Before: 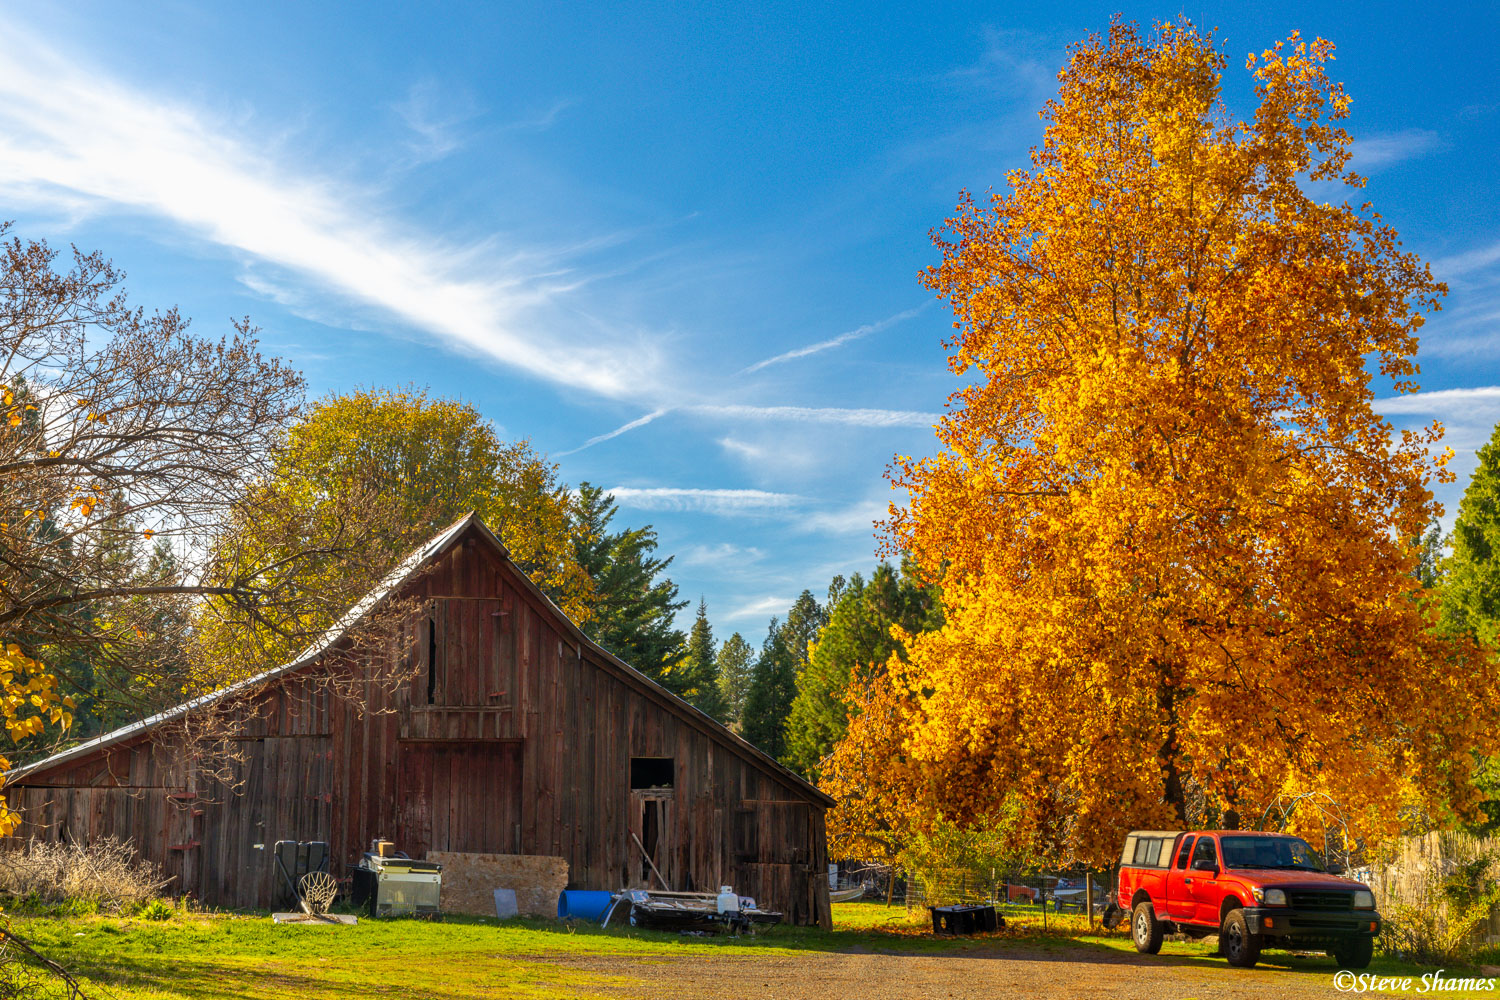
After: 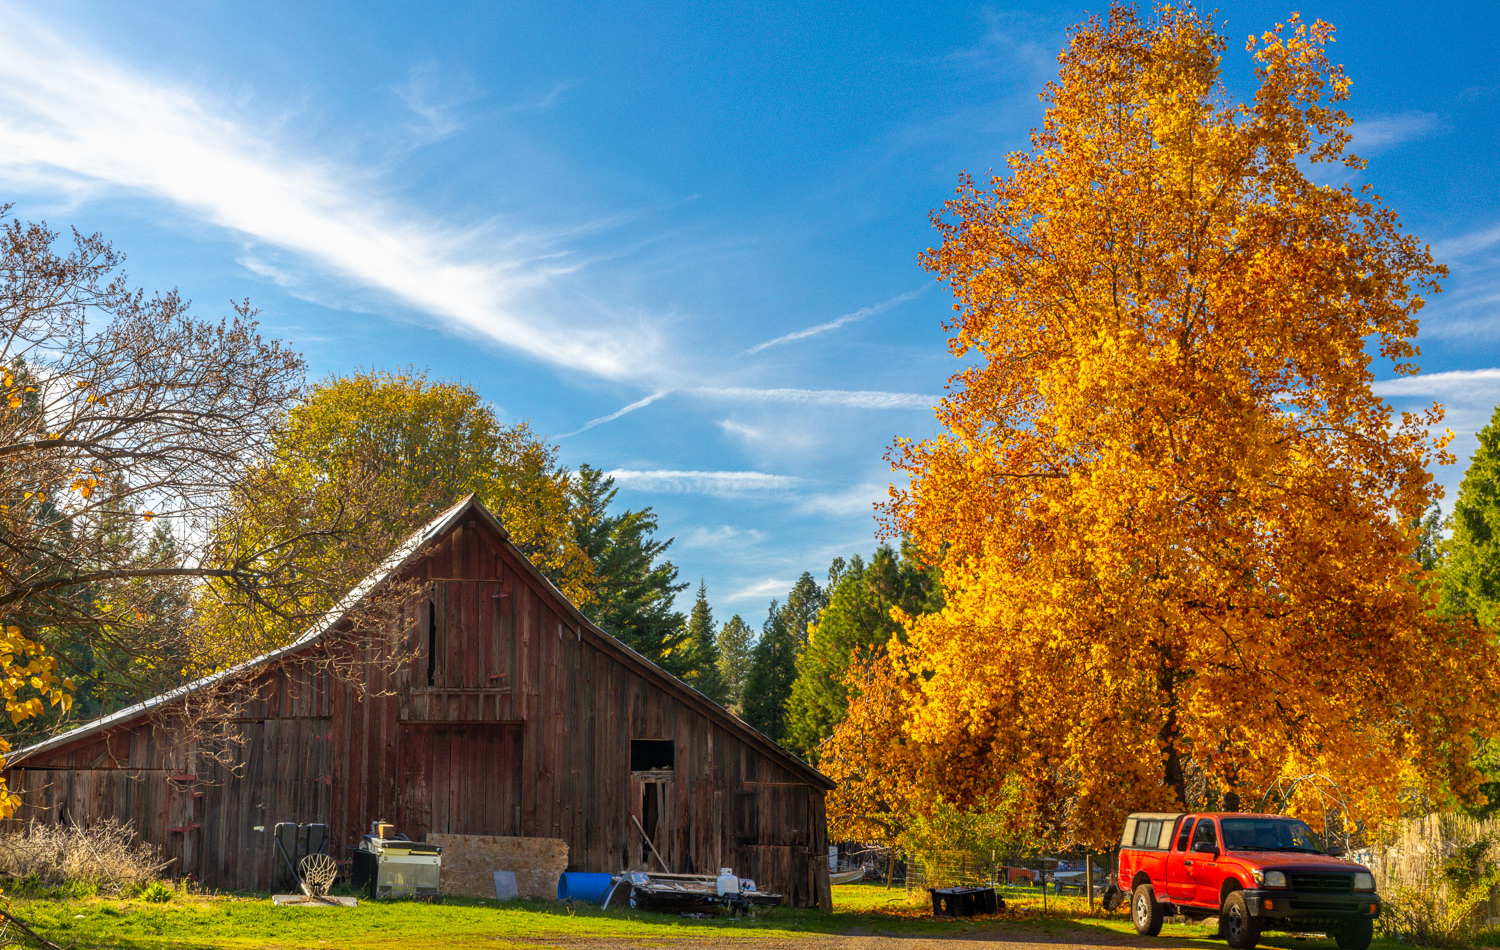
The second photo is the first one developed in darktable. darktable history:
crop and rotate: top 1.897%, bottom 3.073%
